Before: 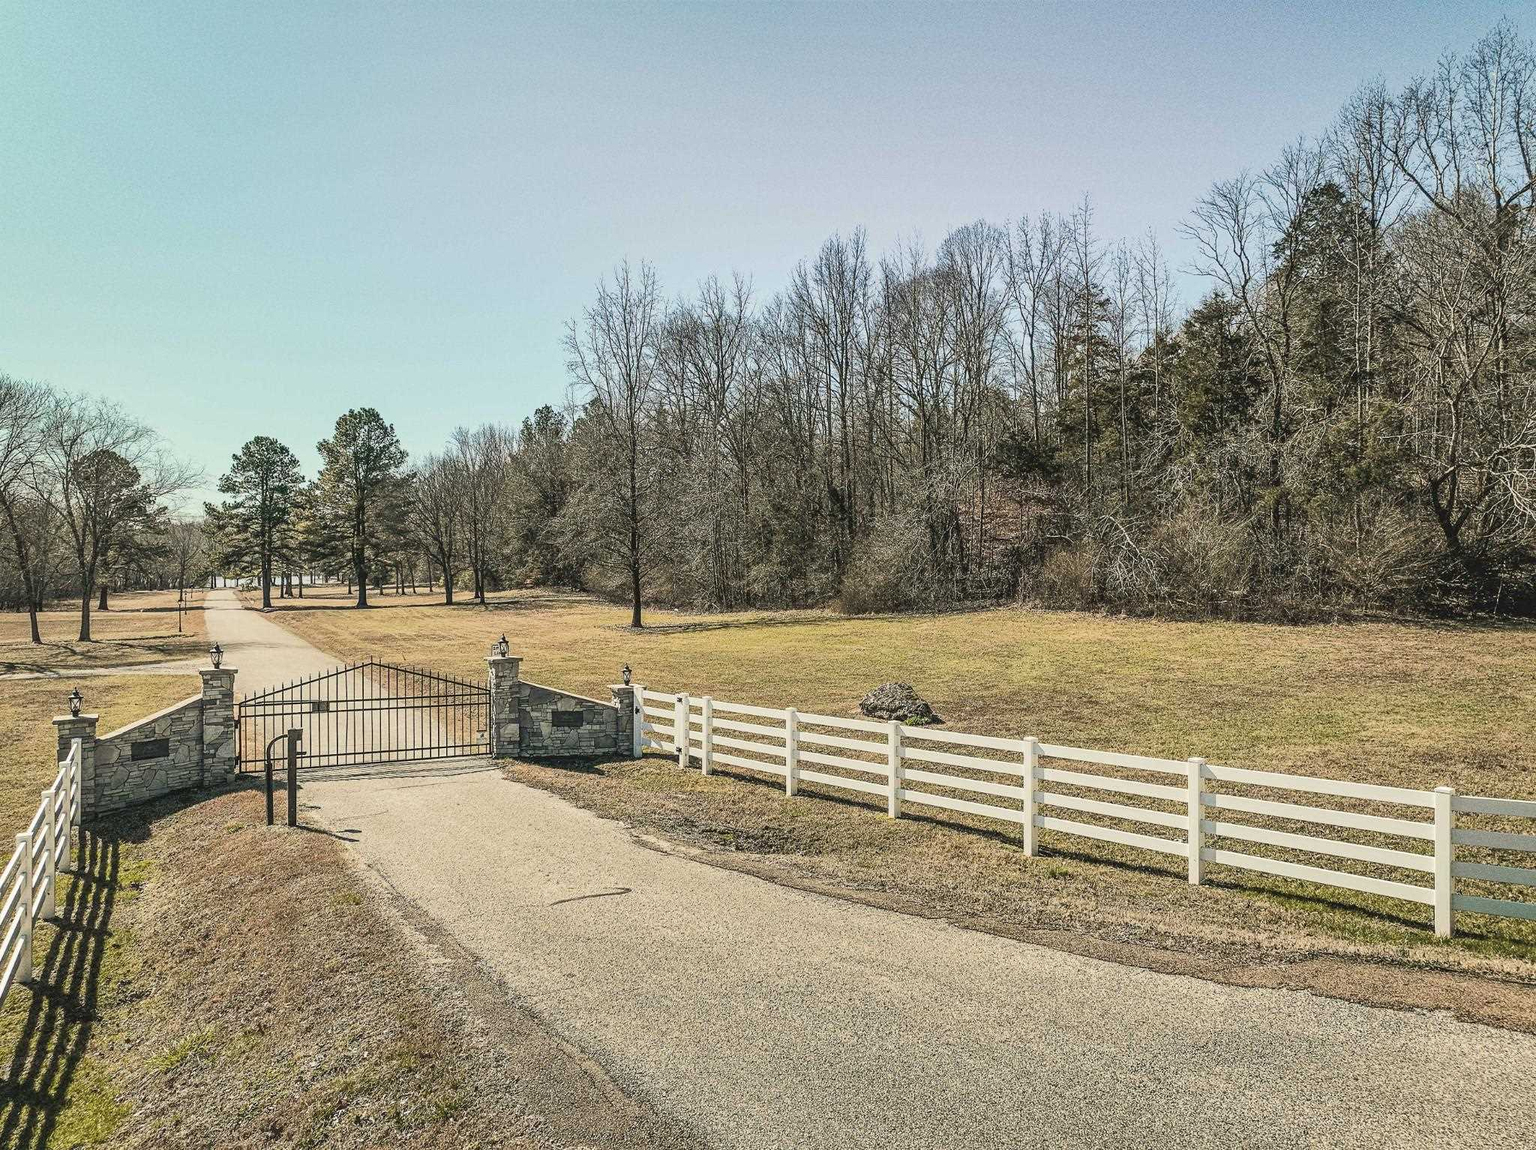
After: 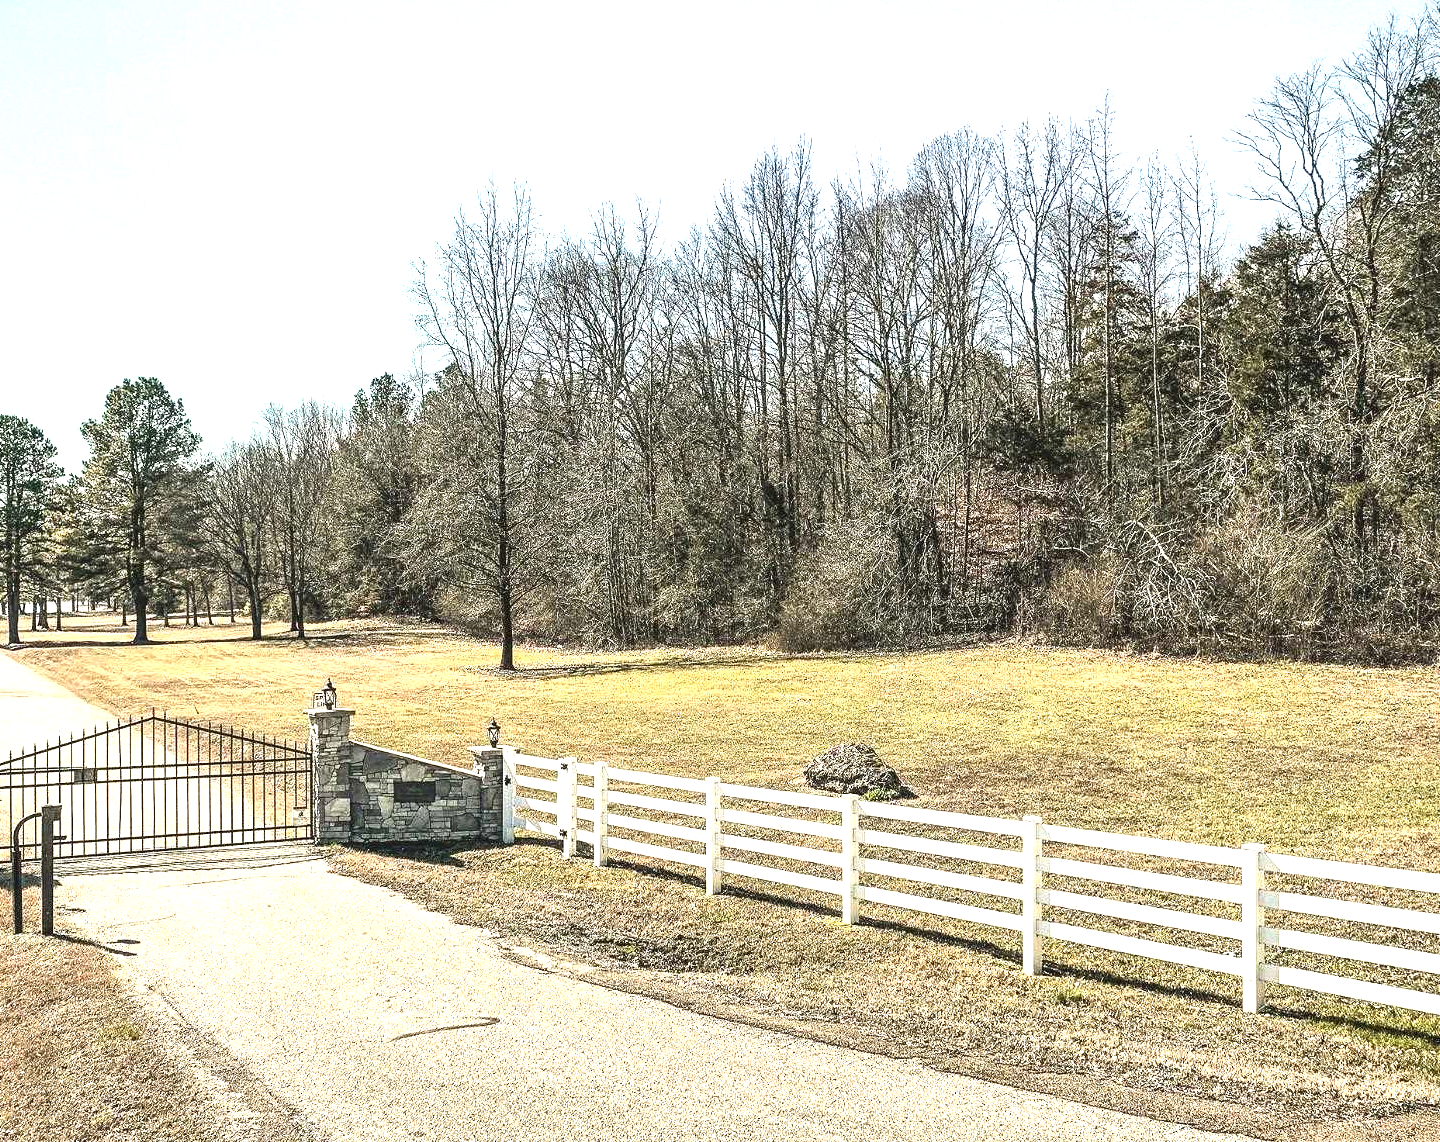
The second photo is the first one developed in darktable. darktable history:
crop and rotate: left 16.707%, top 10.94%, right 12.97%, bottom 14.551%
exposure: black level correction 0, exposure 0.701 EV, compensate highlight preservation false
tone equalizer: -8 EV -0.384 EV, -7 EV -0.416 EV, -6 EV -0.349 EV, -5 EV -0.22 EV, -3 EV 0.238 EV, -2 EV 0.322 EV, -1 EV 0.411 EV, +0 EV 0.392 EV, edges refinement/feathering 500, mask exposure compensation -1.57 EV, preserve details no
